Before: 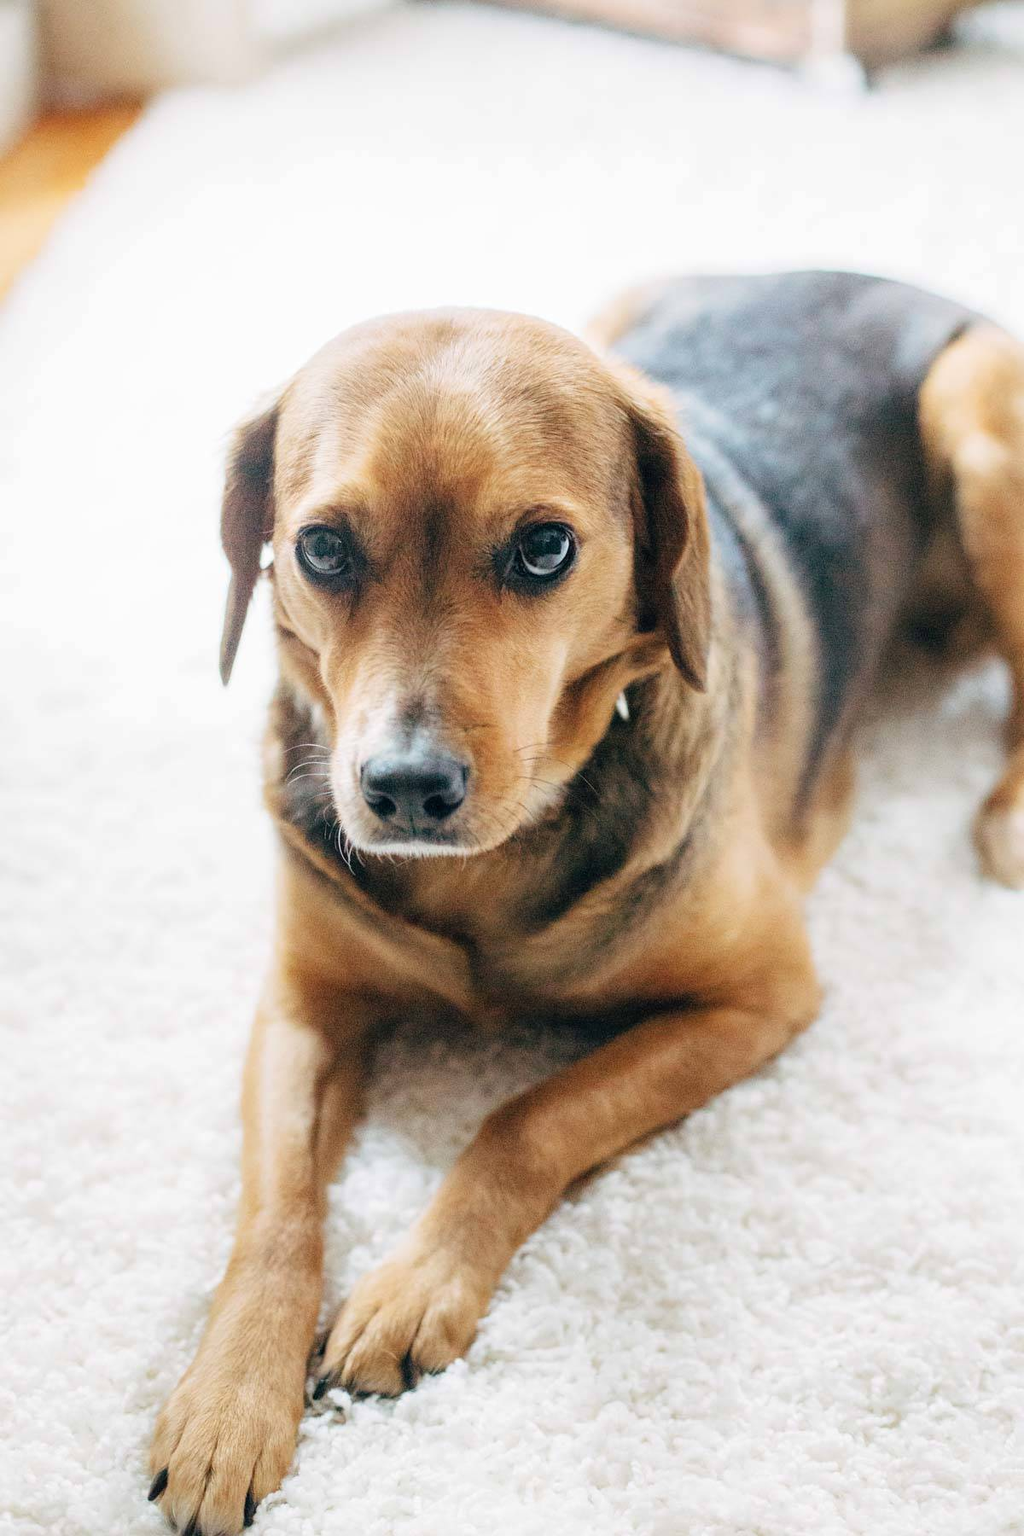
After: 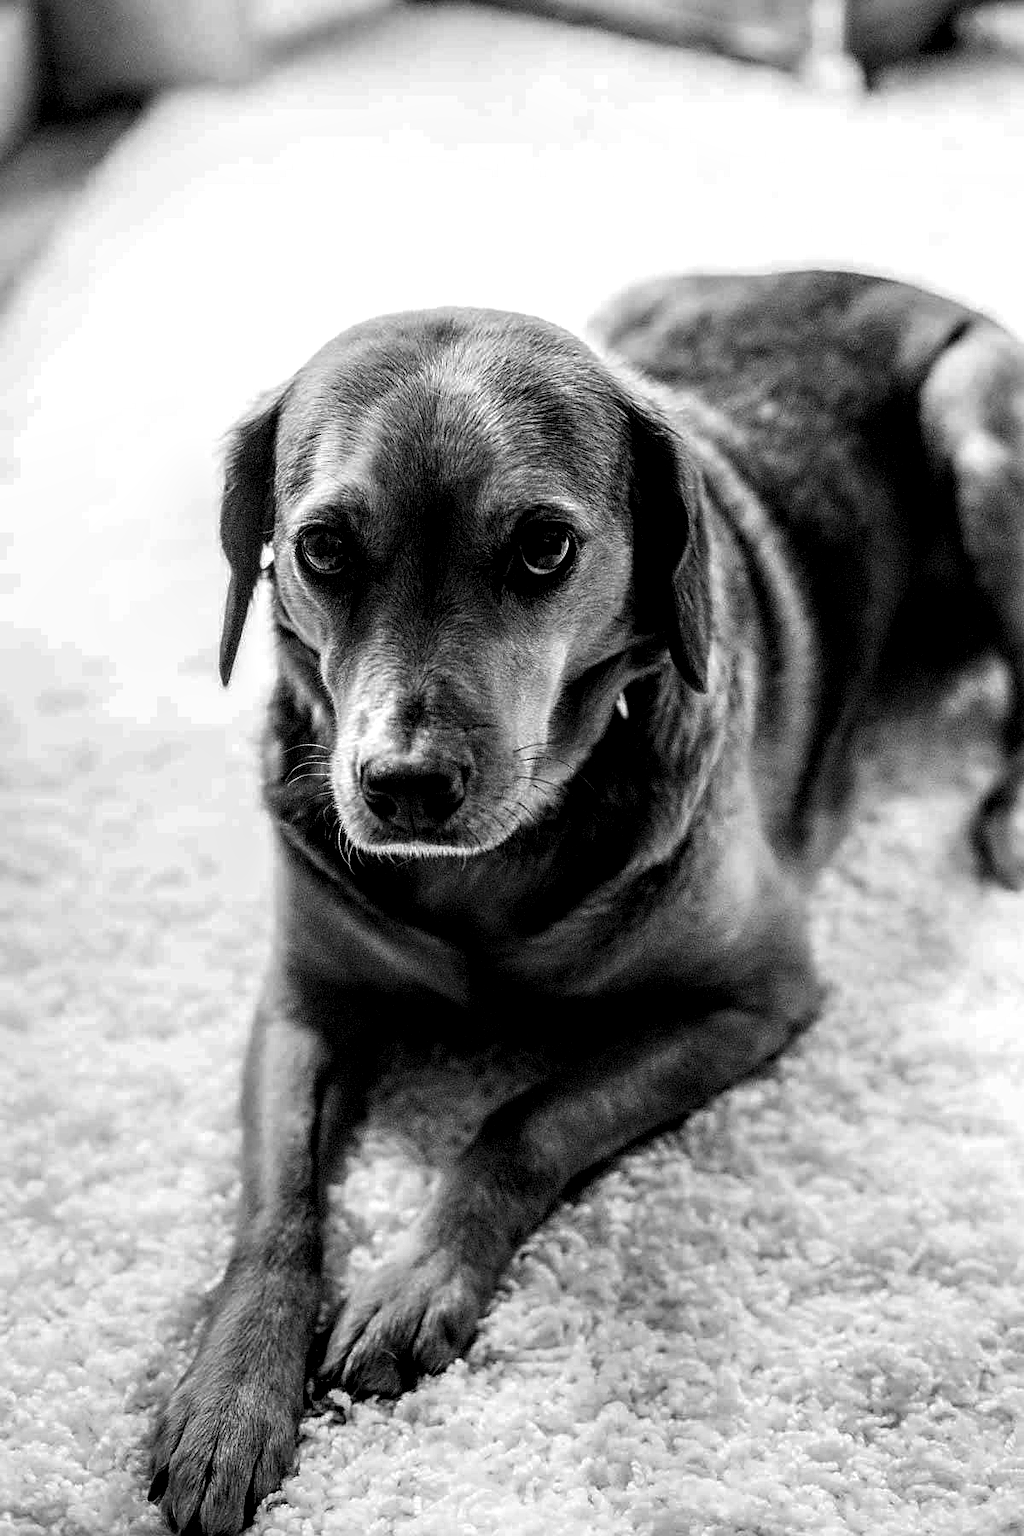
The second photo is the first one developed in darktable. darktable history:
exposure: black level correction -0.062, exposure -0.05 EV, compensate highlight preservation false
local contrast: detail 203%
contrast brightness saturation: contrast -0.03, brightness -0.59, saturation -1
sharpen: on, module defaults
white balance: red 1.009, blue 1.027
